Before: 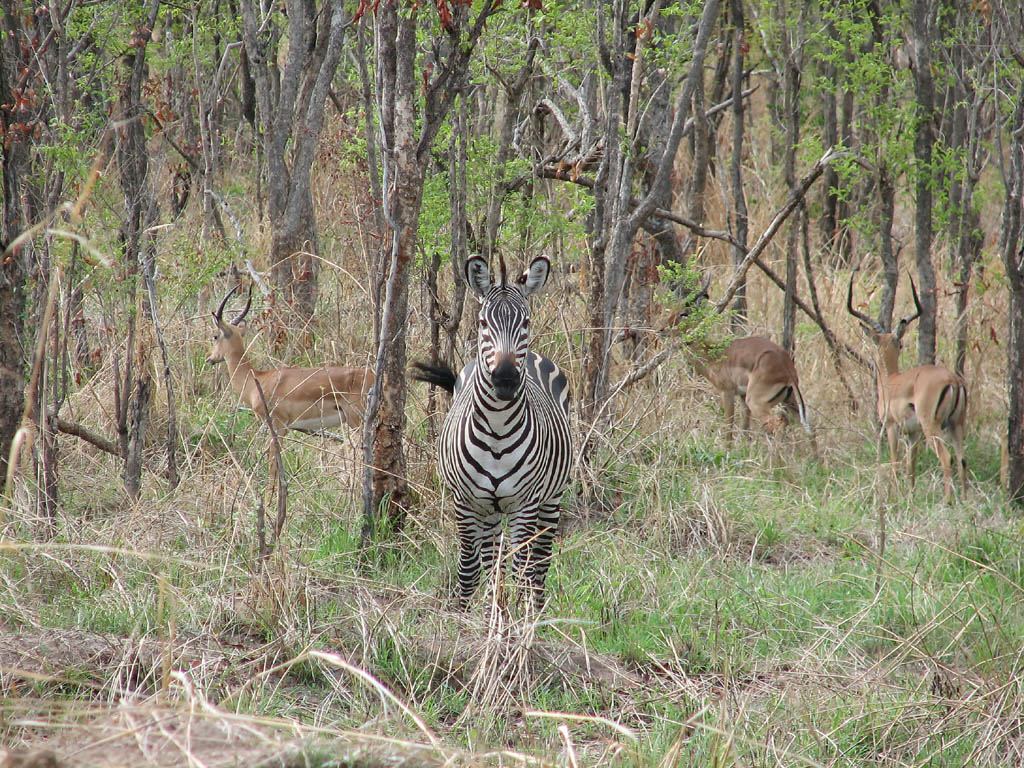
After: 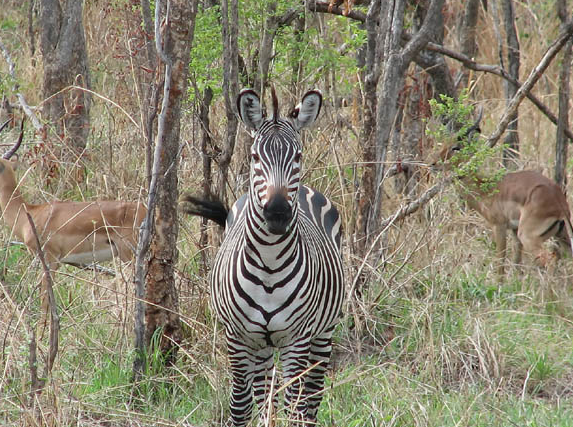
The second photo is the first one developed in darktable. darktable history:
crop and rotate: left 22.295%, top 21.643%, right 21.74%, bottom 22.691%
